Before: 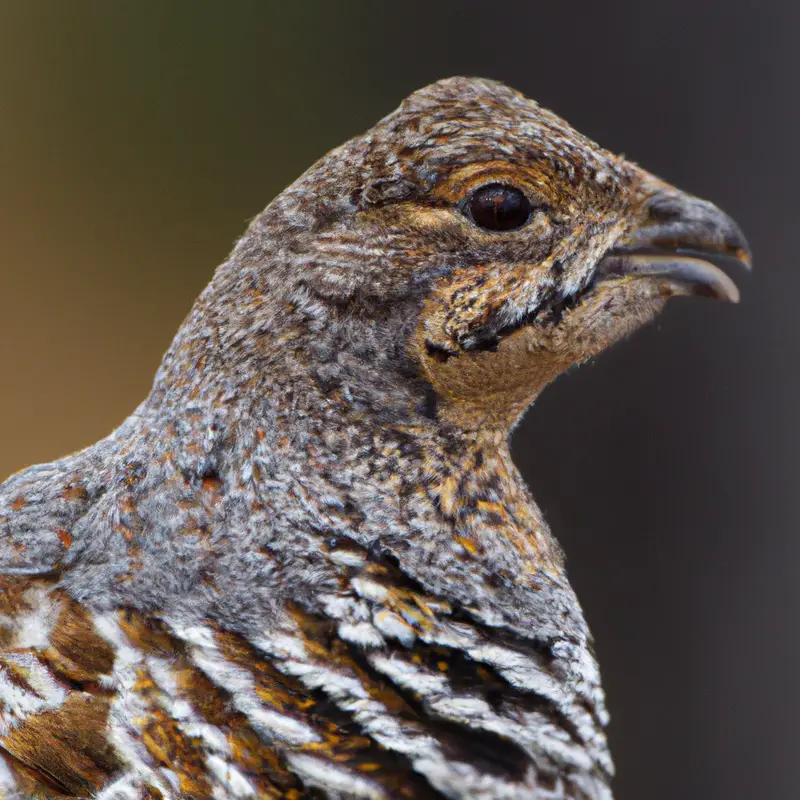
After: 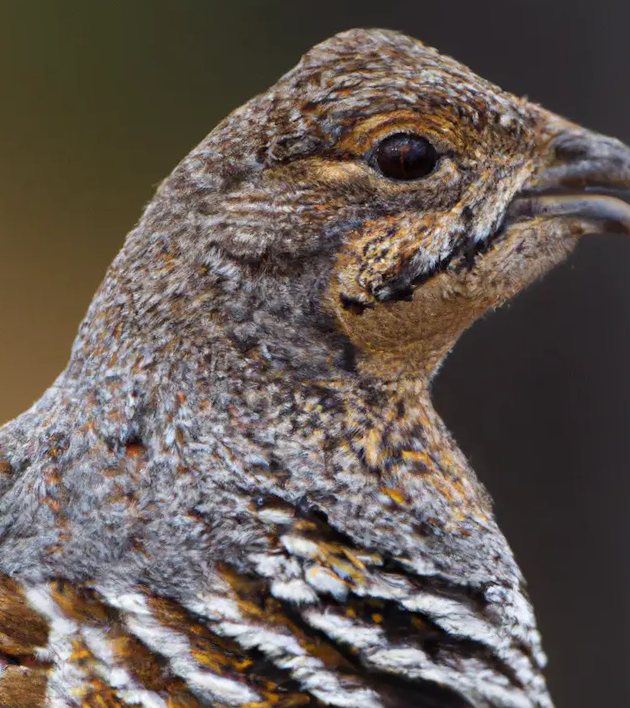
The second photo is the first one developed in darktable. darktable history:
rotate and perspective: rotation -3.52°, crop left 0.036, crop right 0.964, crop top 0.081, crop bottom 0.919
crop and rotate: left 9.597%, right 10.195%
